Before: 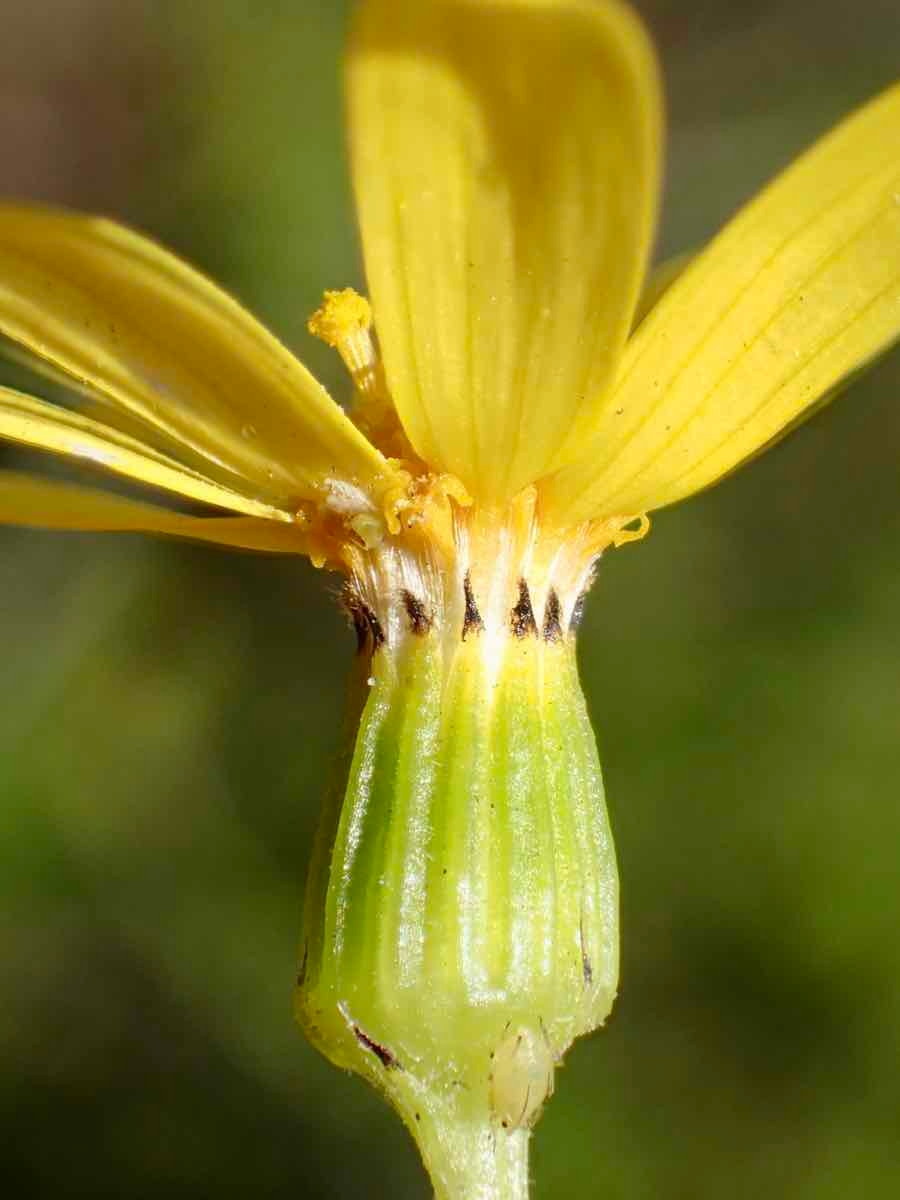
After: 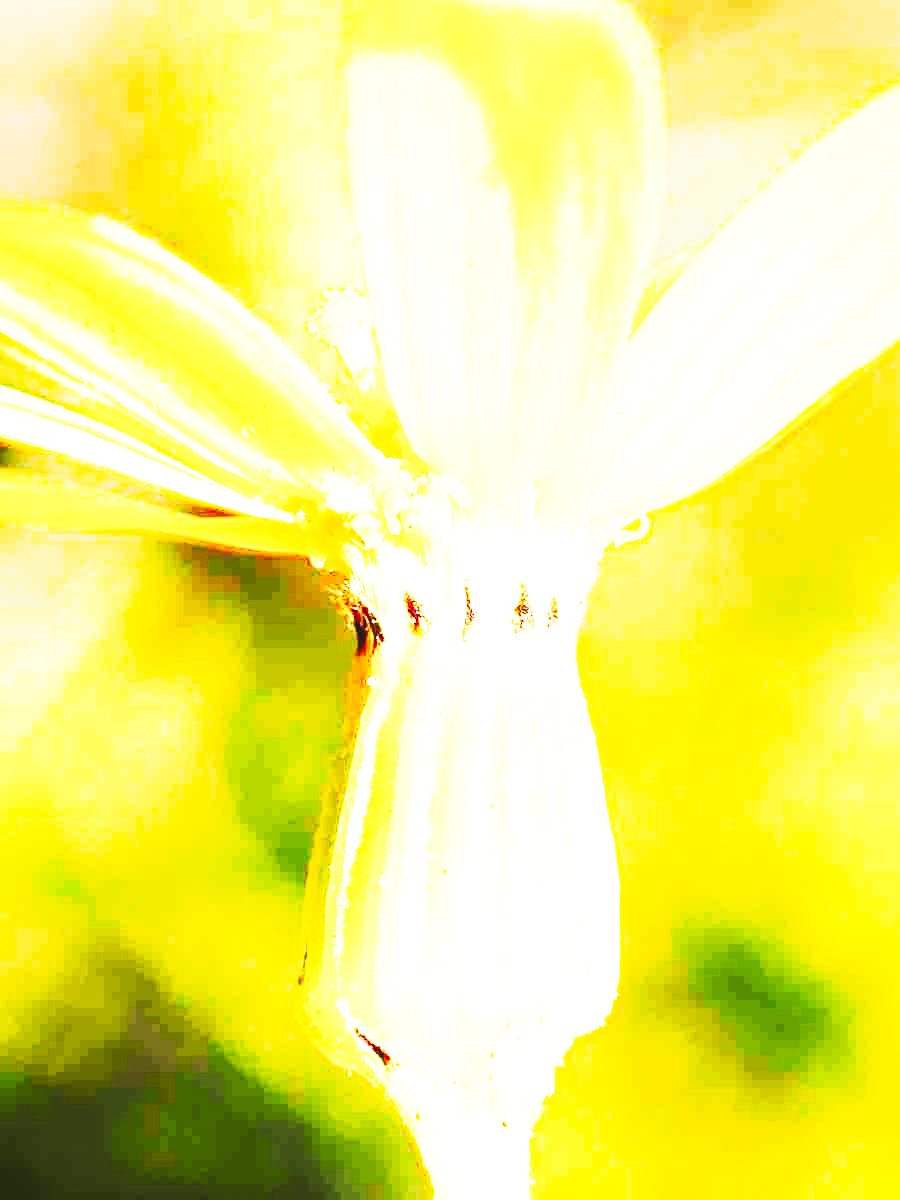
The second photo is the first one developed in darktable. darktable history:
tone equalizer: on, module defaults
tone curve: curves: ch0 [(0, 0) (0.003, 0.001) (0.011, 0.004) (0.025, 0.009) (0.044, 0.016) (0.069, 0.025) (0.1, 0.036) (0.136, 0.059) (0.177, 0.103) (0.224, 0.175) (0.277, 0.274) (0.335, 0.395) (0.399, 0.52) (0.468, 0.635) (0.543, 0.733) (0.623, 0.817) (0.709, 0.888) (0.801, 0.93) (0.898, 0.964) (1, 1)], preserve colors none
exposure: black level correction 0, exposure 1.743 EV, compensate exposure bias true, compensate highlight preservation false
velvia: strength 14.9%
base curve: curves: ch0 [(0, 0.015) (0.085, 0.116) (0.134, 0.298) (0.19, 0.545) (0.296, 0.764) (0.599, 0.982) (1, 1)], preserve colors none
